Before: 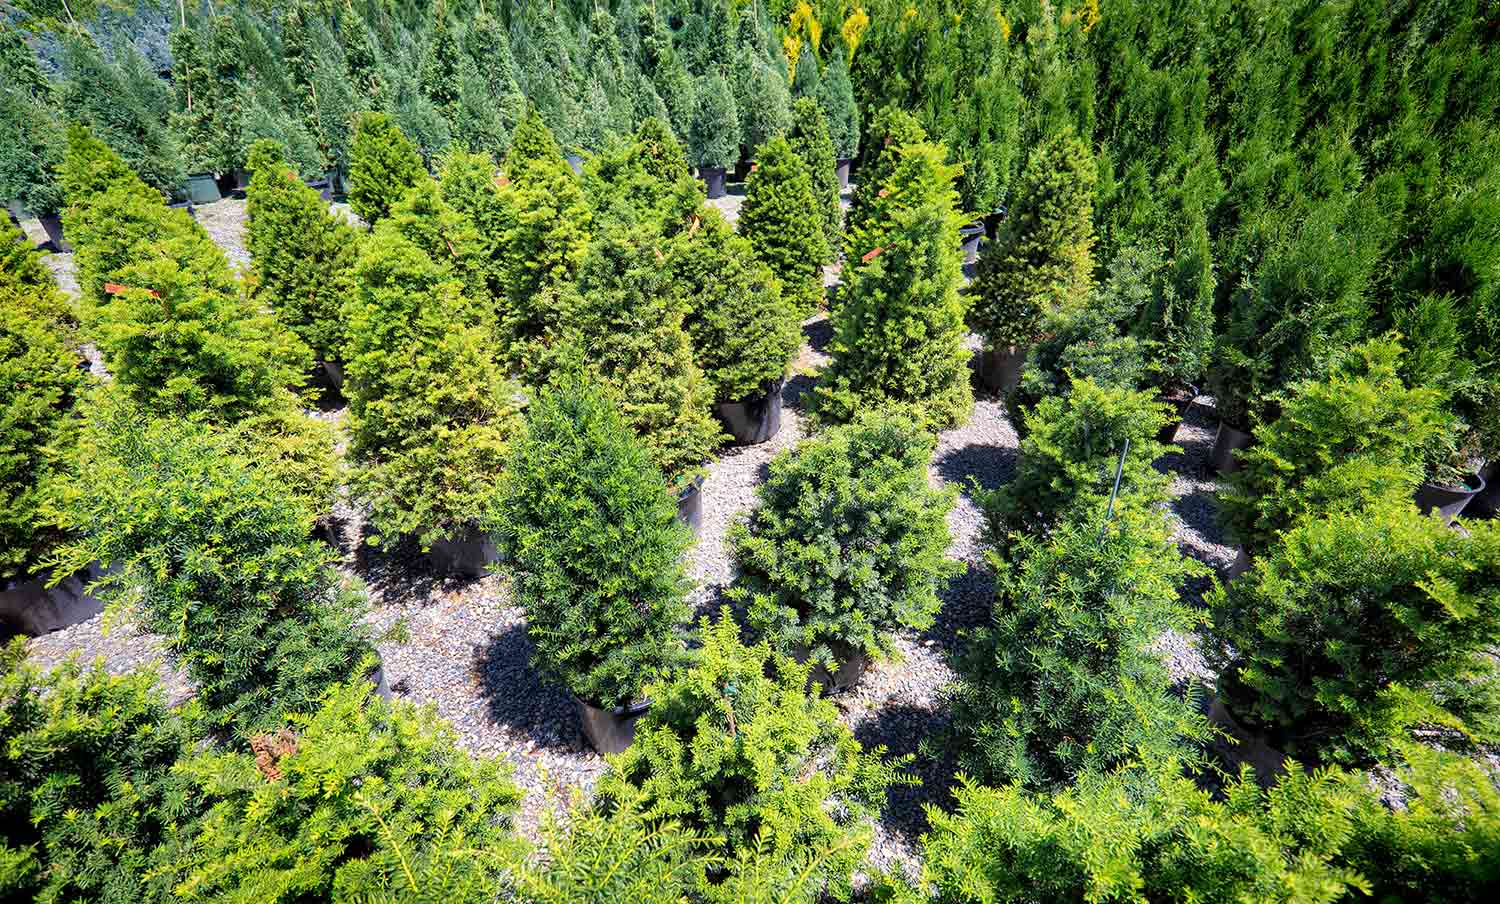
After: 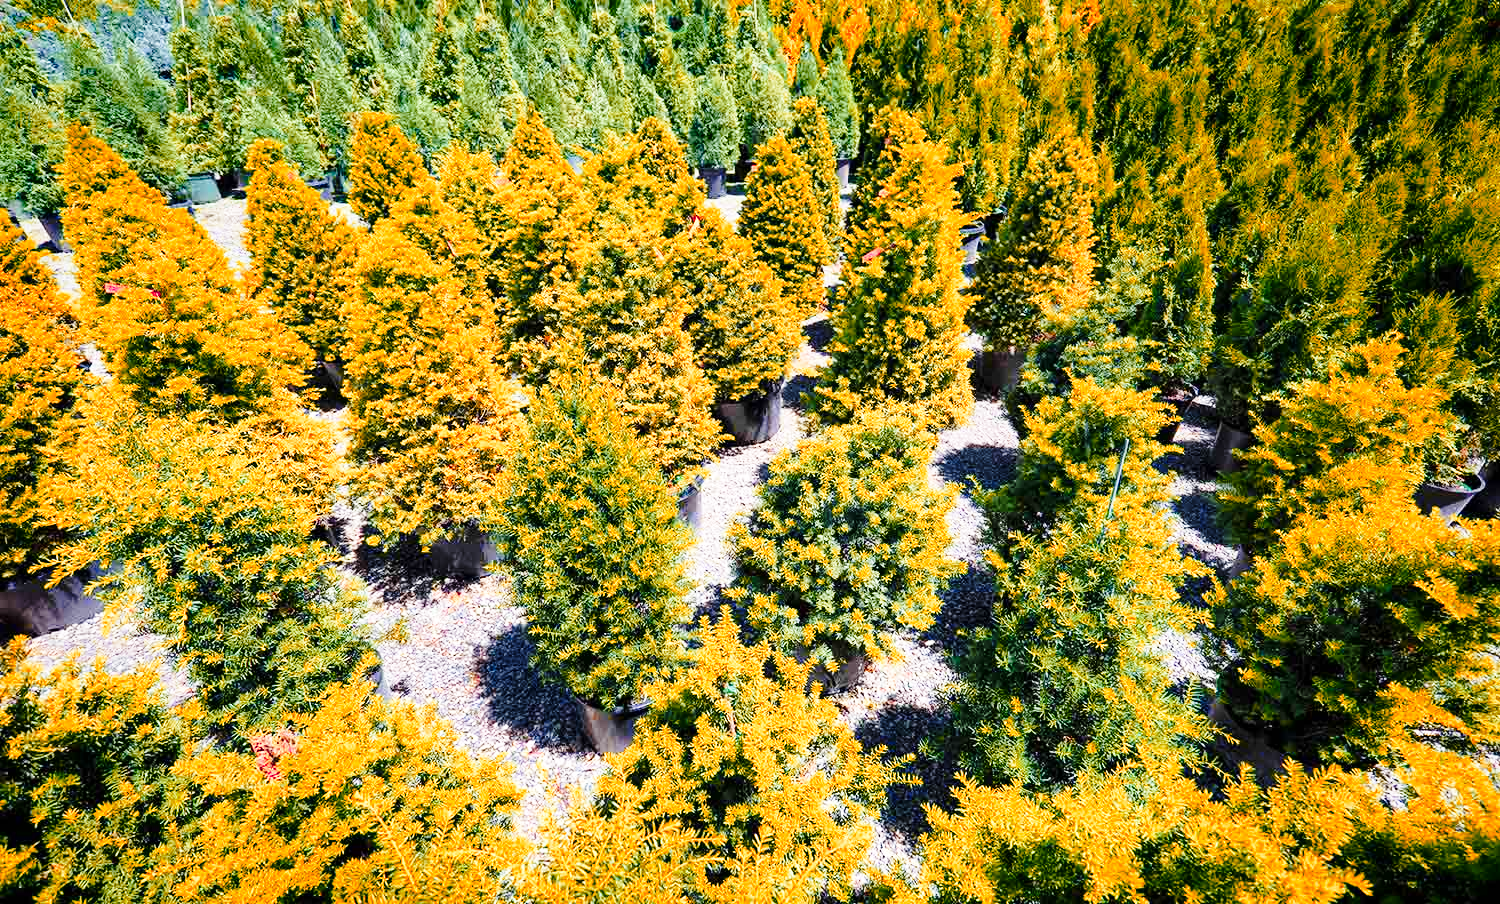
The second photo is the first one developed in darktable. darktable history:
base curve: curves: ch0 [(0, 0) (0.028, 0.03) (0.121, 0.232) (0.46, 0.748) (0.859, 0.968) (1, 1)], preserve colors none
color zones: curves: ch1 [(0.24, 0.634) (0.75, 0.5)]; ch2 [(0.253, 0.437) (0.745, 0.491)], mix 102.12%
